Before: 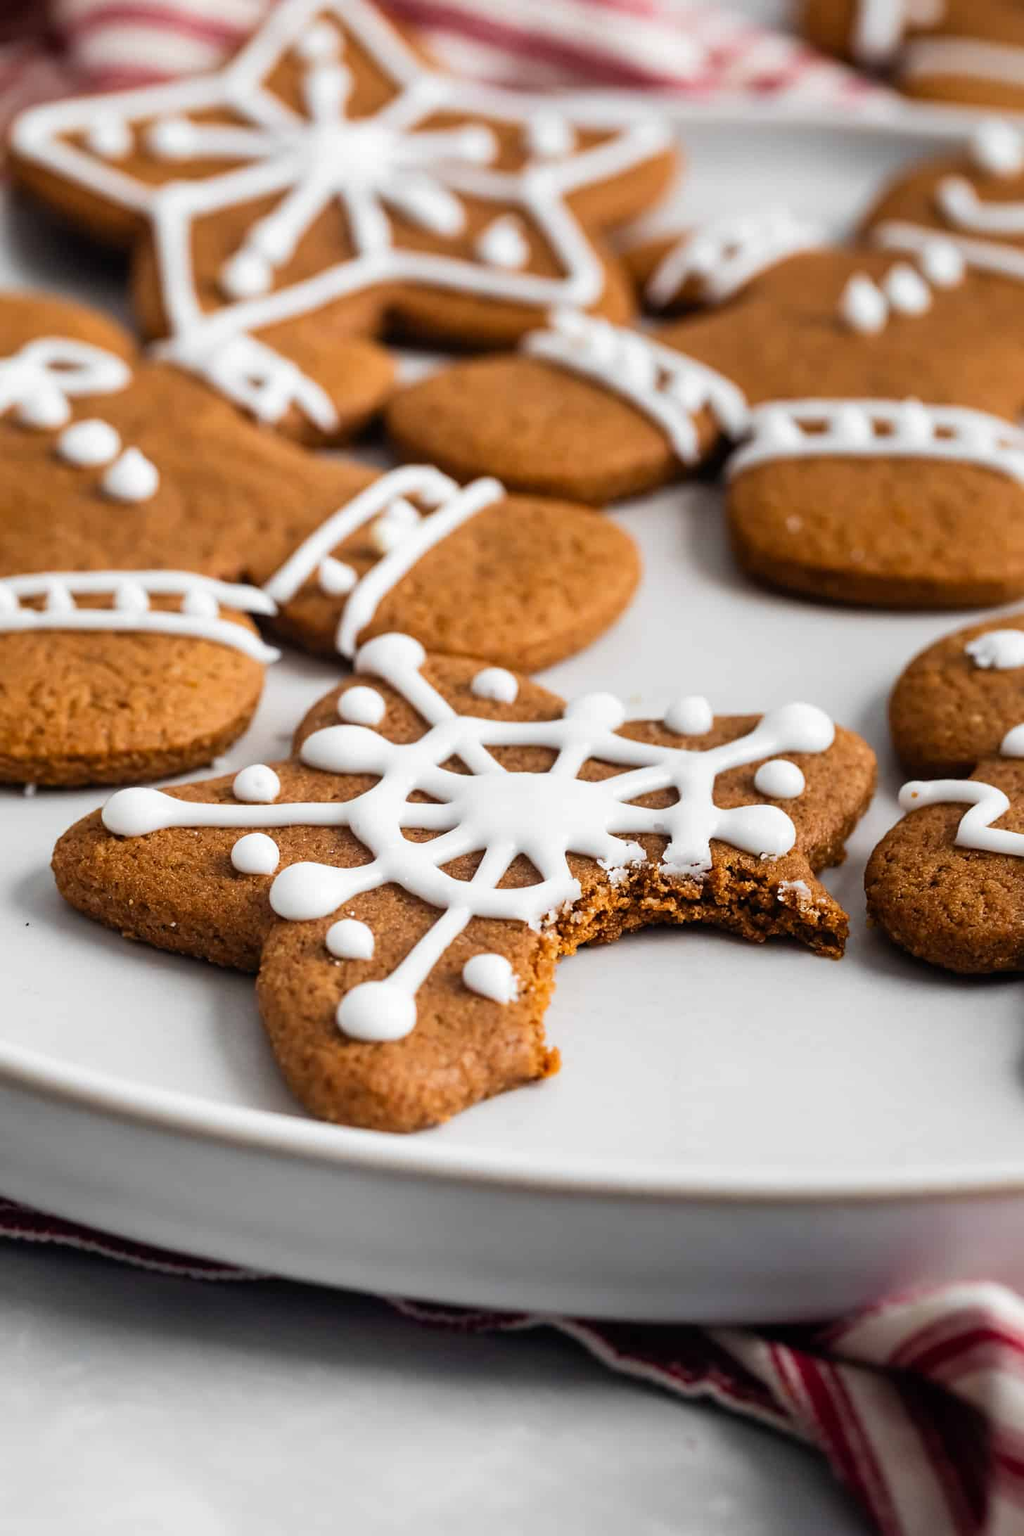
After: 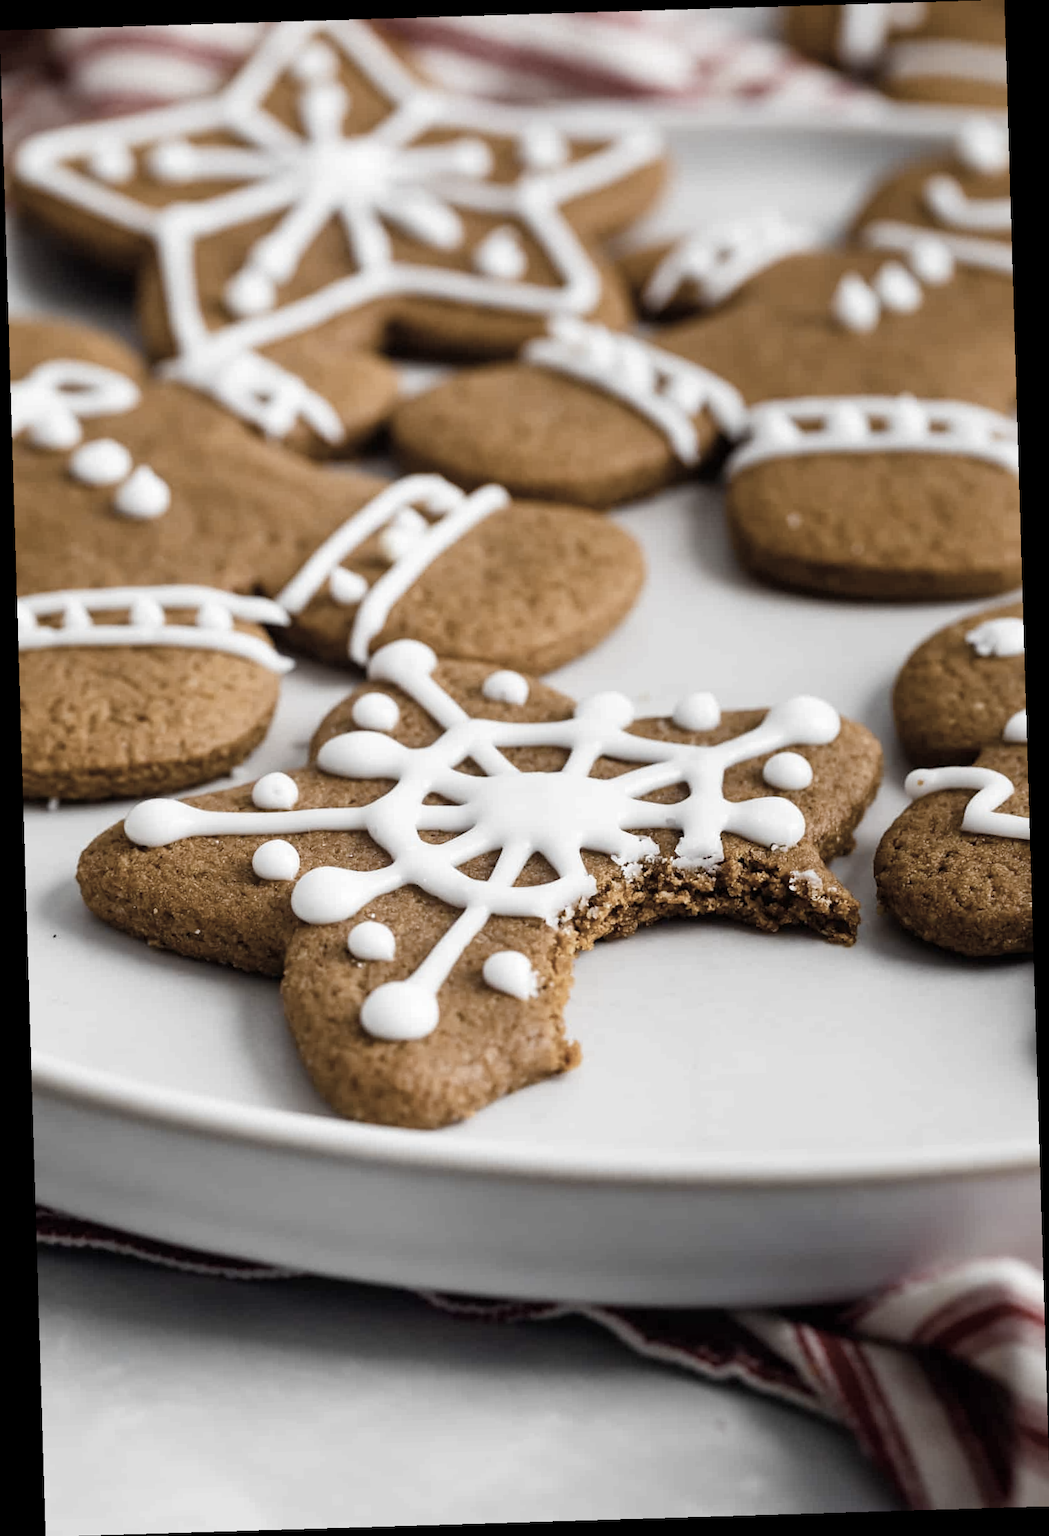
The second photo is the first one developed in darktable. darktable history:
color contrast: green-magenta contrast 0.81
color balance rgb: perceptual saturation grading › global saturation 20%, perceptual saturation grading › highlights -25%, perceptual saturation grading › shadows 25%
rotate and perspective: rotation -1.75°, automatic cropping off
color correction: saturation 0.5
